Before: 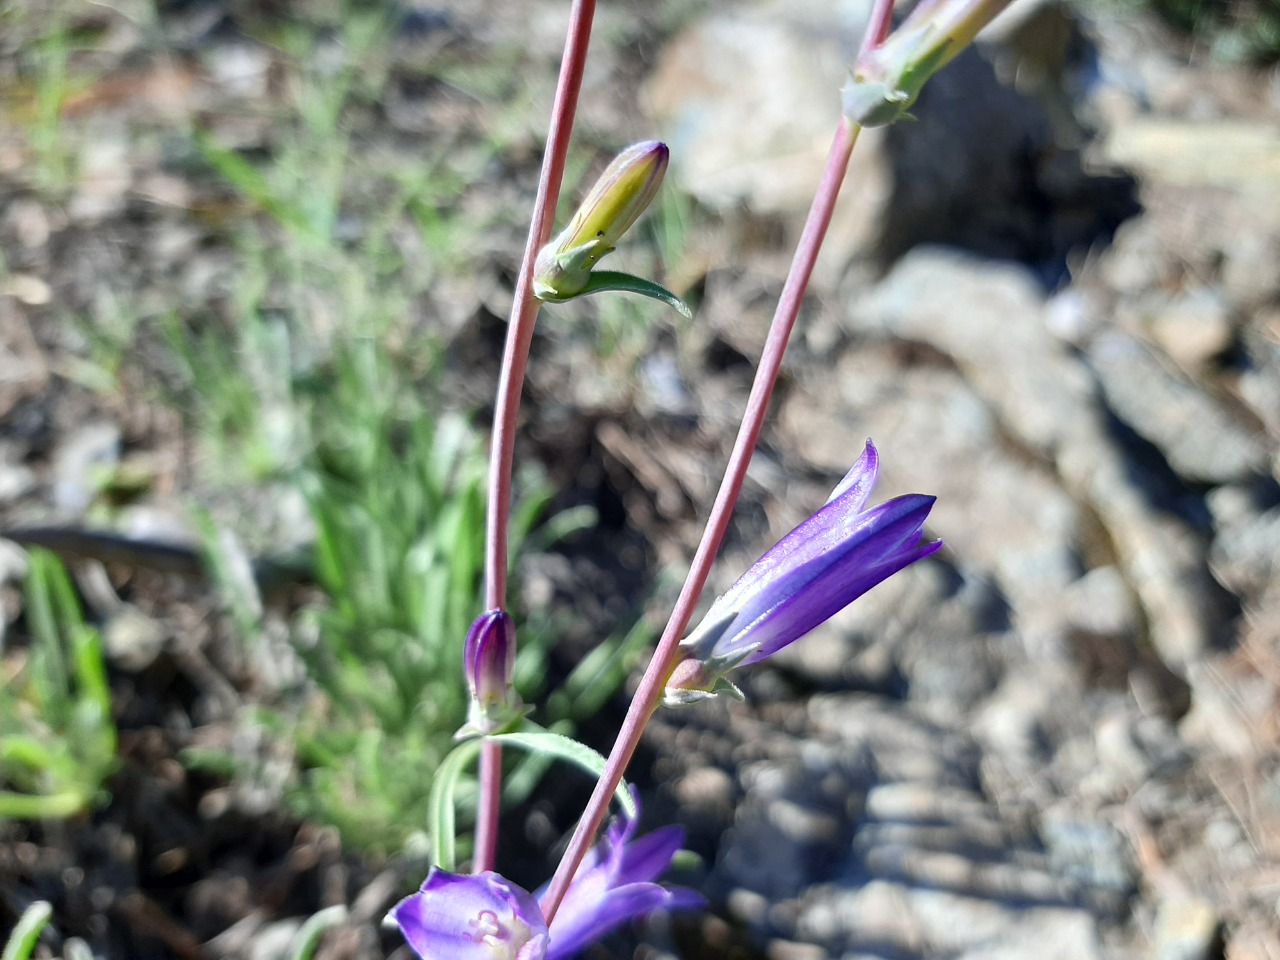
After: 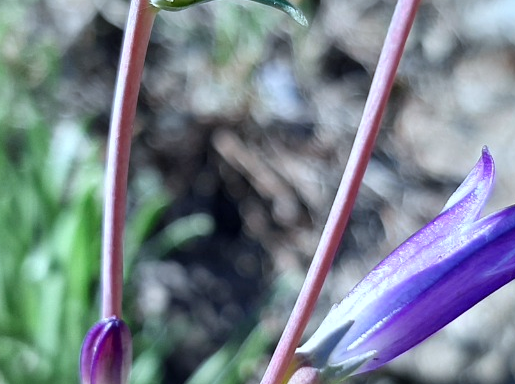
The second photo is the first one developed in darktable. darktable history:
crop: left 30.041%, top 30.49%, right 29.671%, bottom 29.508%
color calibration: illuminant custom, x 0.368, y 0.373, temperature 4335.63 K
